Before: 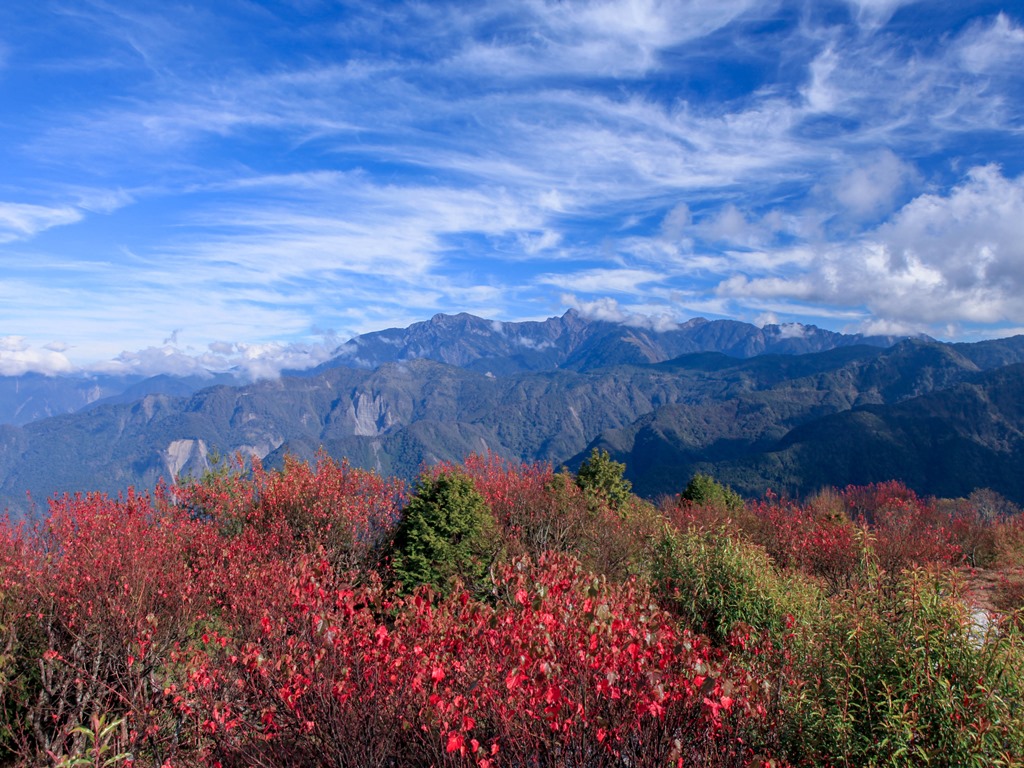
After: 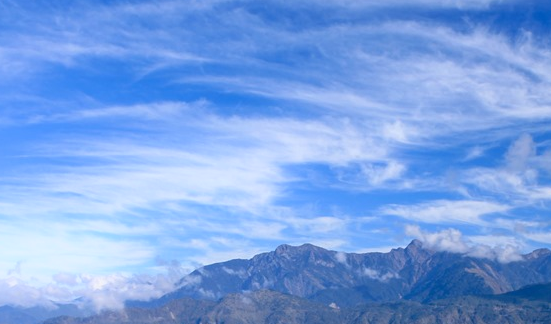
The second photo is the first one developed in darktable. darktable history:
crop: left 15.306%, top 9.065%, right 30.789%, bottom 48.638%
bloom: size 5%, threshold 95%, strength 15%
